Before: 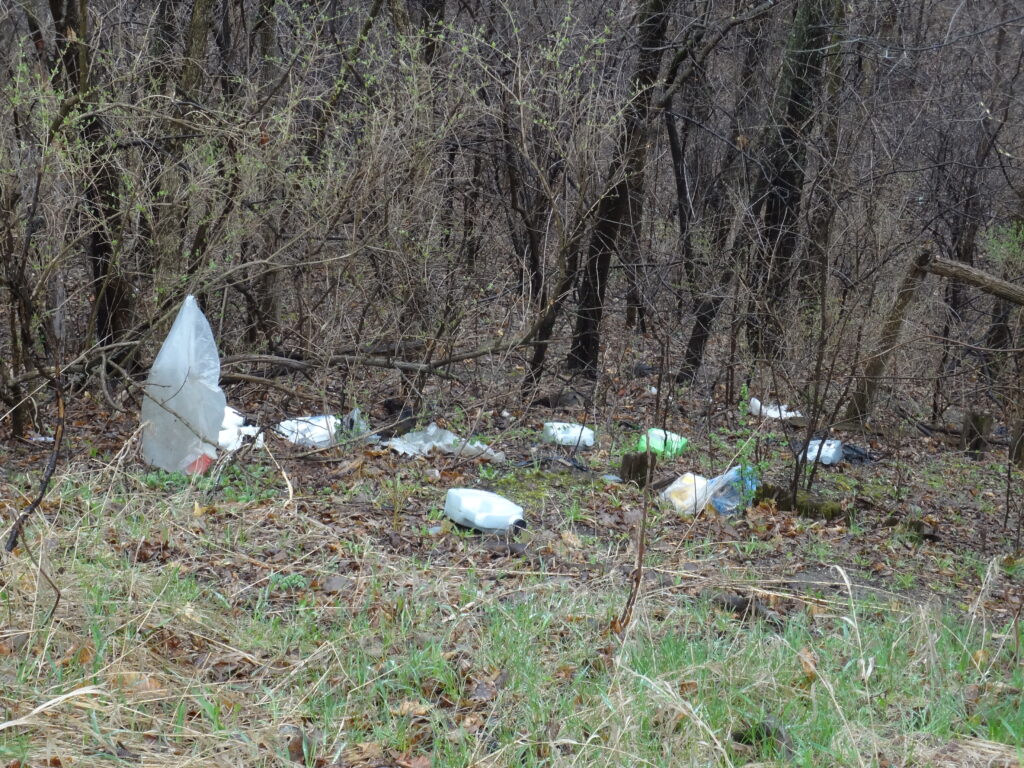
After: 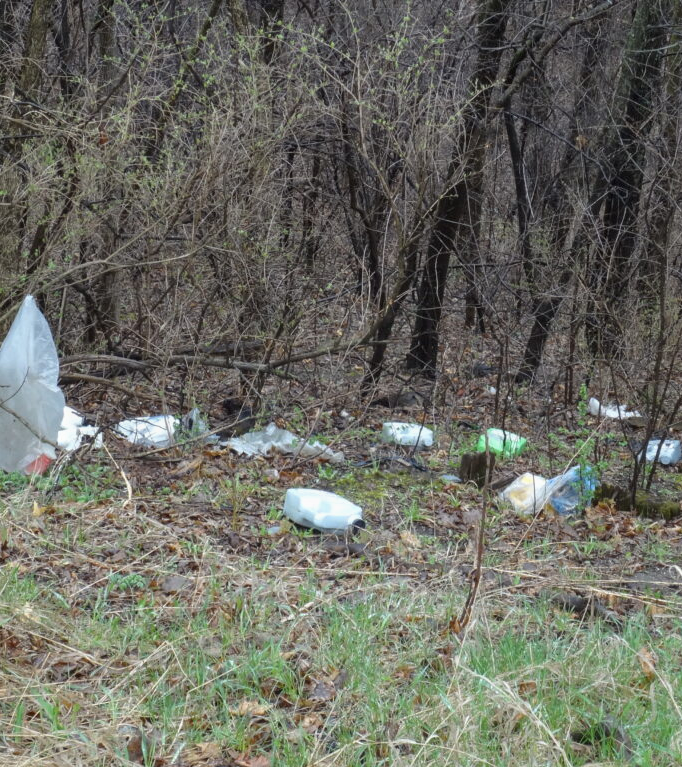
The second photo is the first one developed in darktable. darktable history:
local contrast: detail 110%
crop and rotate: left 15.754%, right 17.579%
